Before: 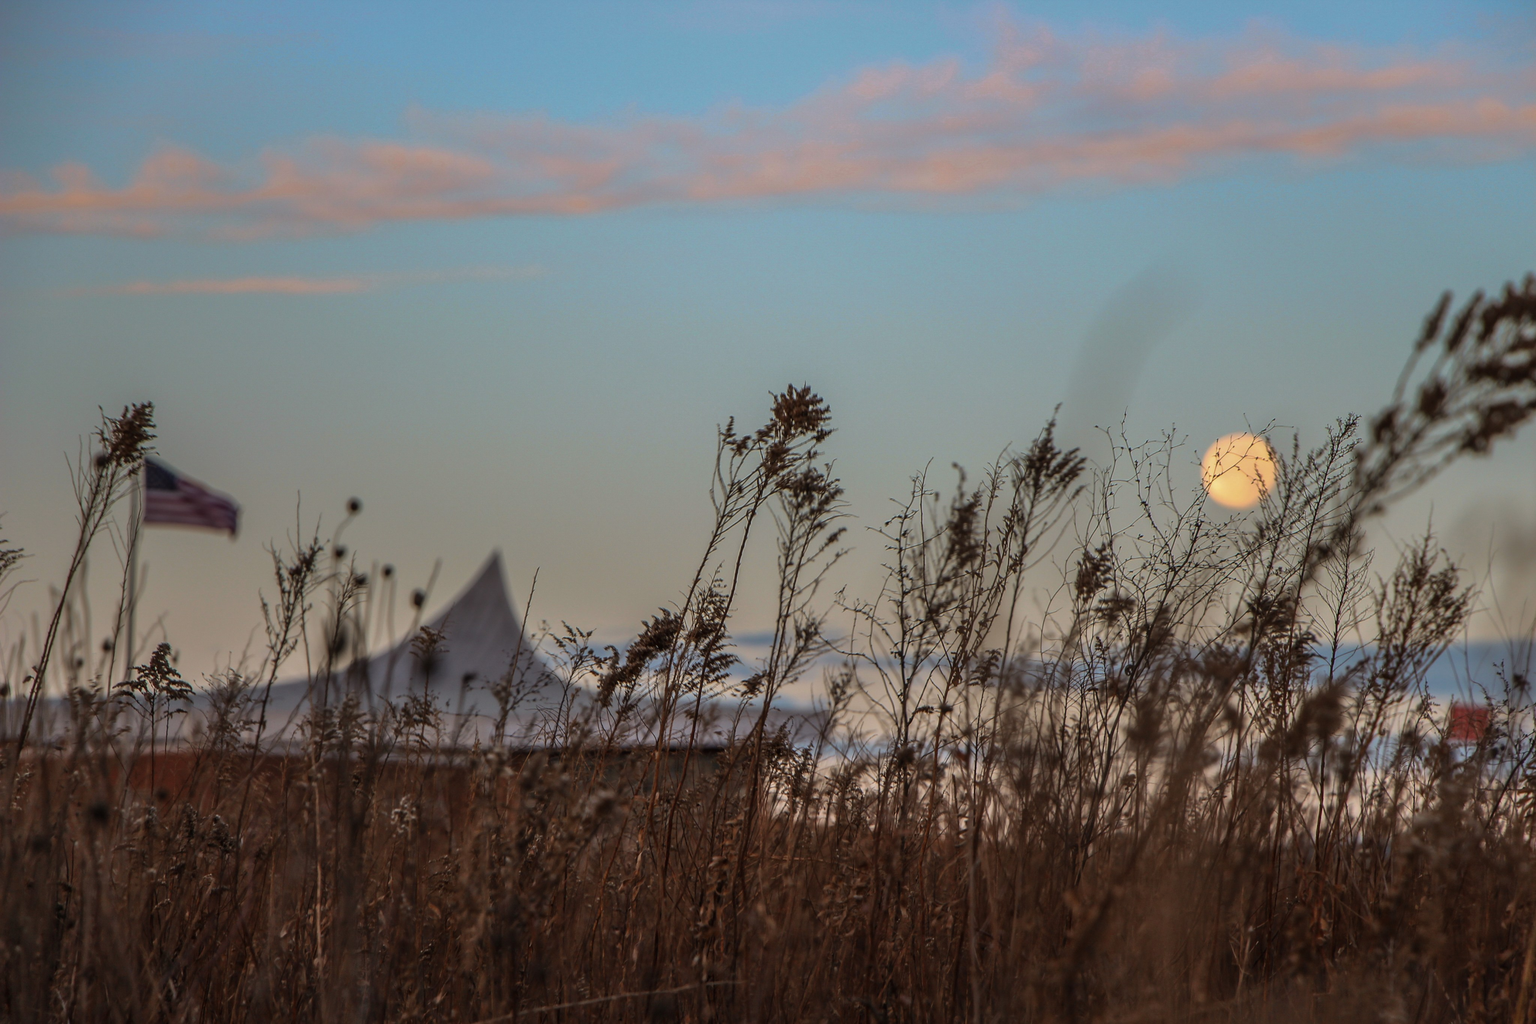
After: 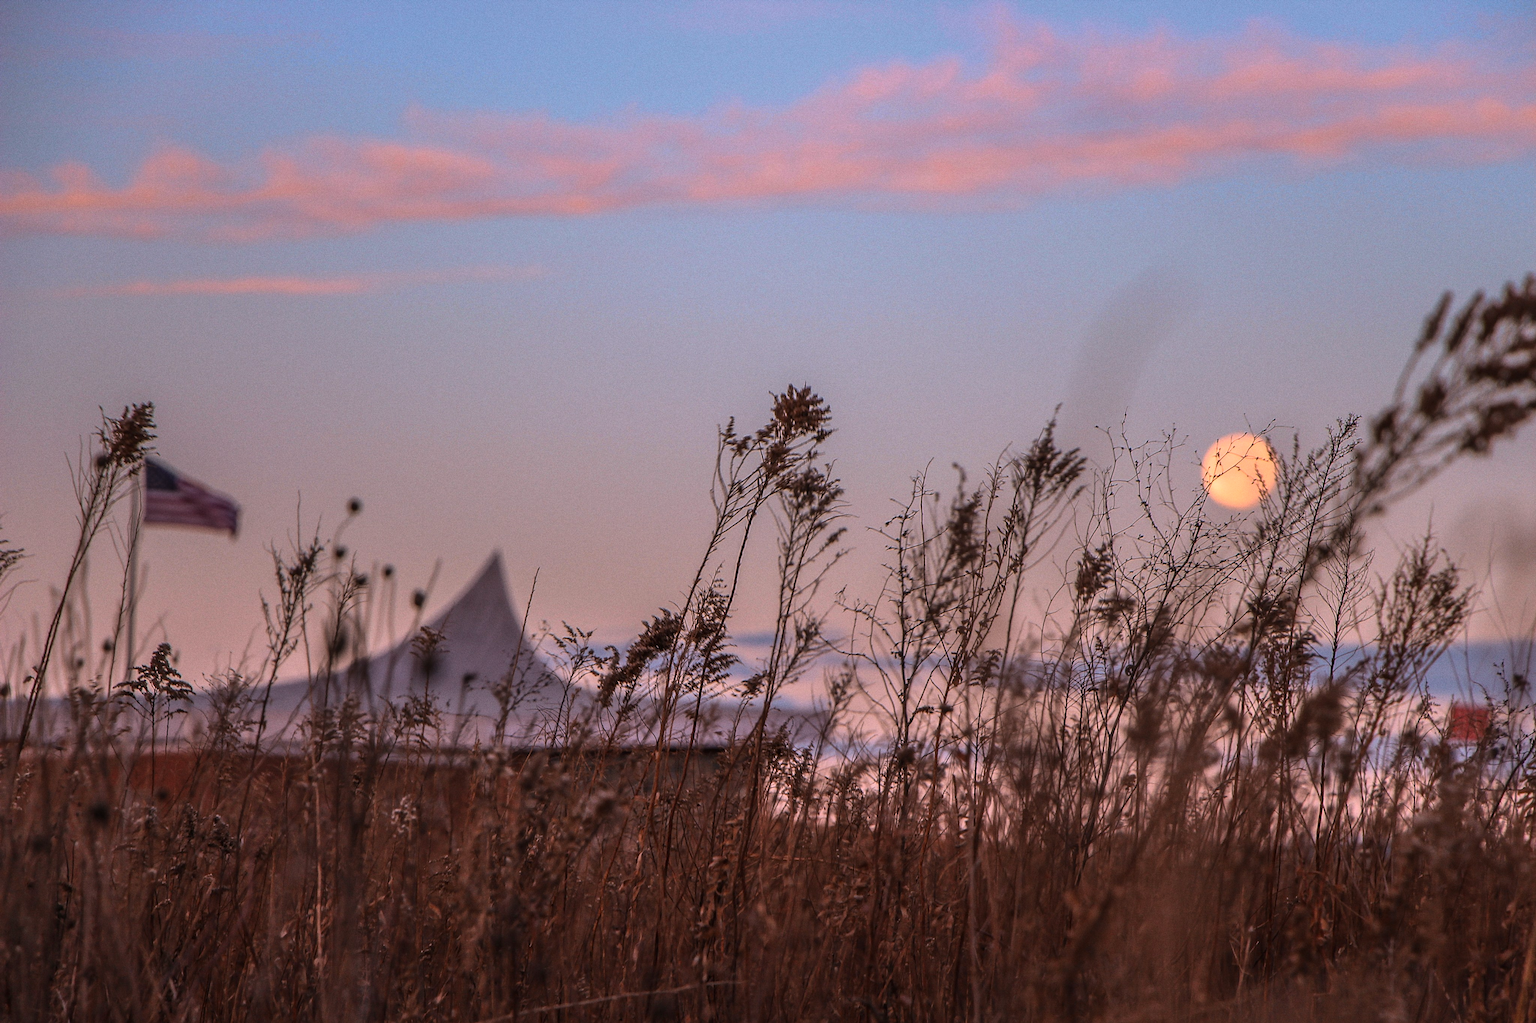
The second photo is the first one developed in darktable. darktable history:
grain: coarseness 0.09 ISO
white balance: red 1.188, blue 1.11
bloom: size 3%, threshold 100%, strength 0%
sharpen: amount 0.2
